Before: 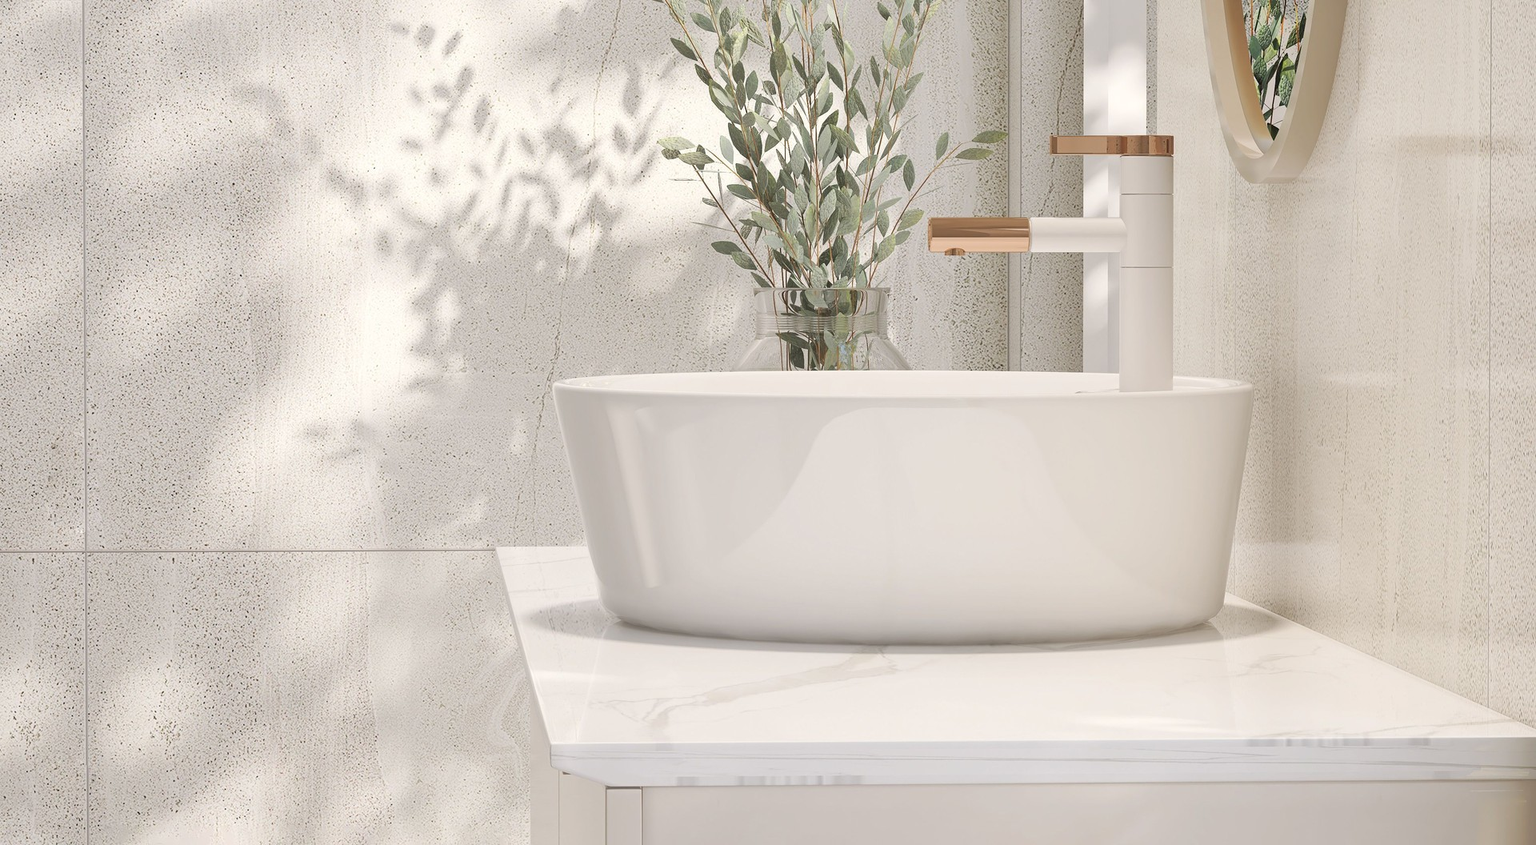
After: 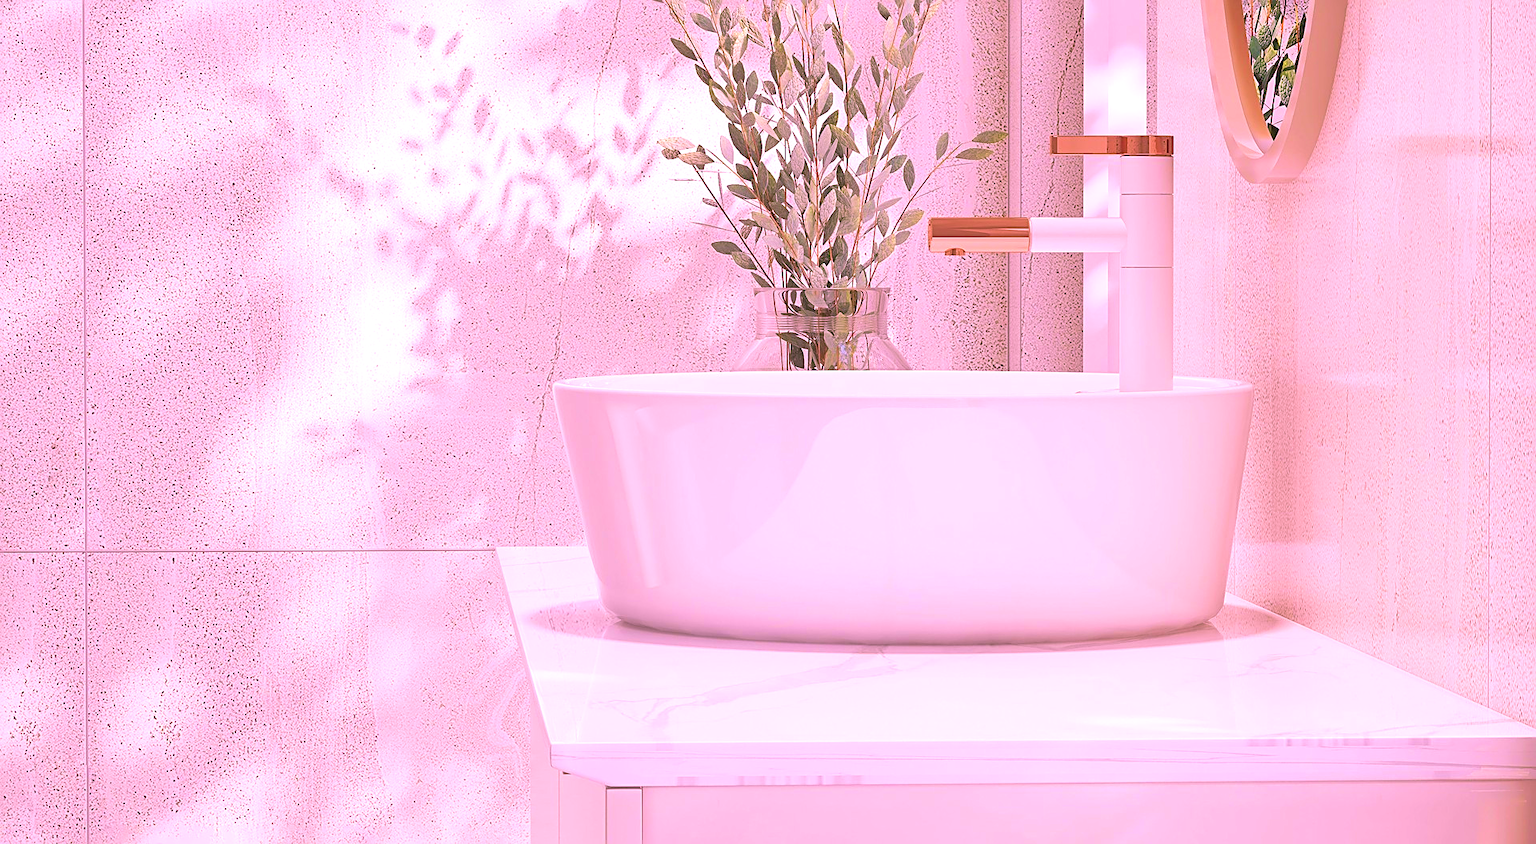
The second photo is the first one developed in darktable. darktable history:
exposure: black level correction 0, exposure 0.3 EV, compensate highlight preservation false
sharpen: on, module defaults
velvia: on, module defaults
color correction: highlights a* 19.5, highlights b* -11.53, saturation 1.69
